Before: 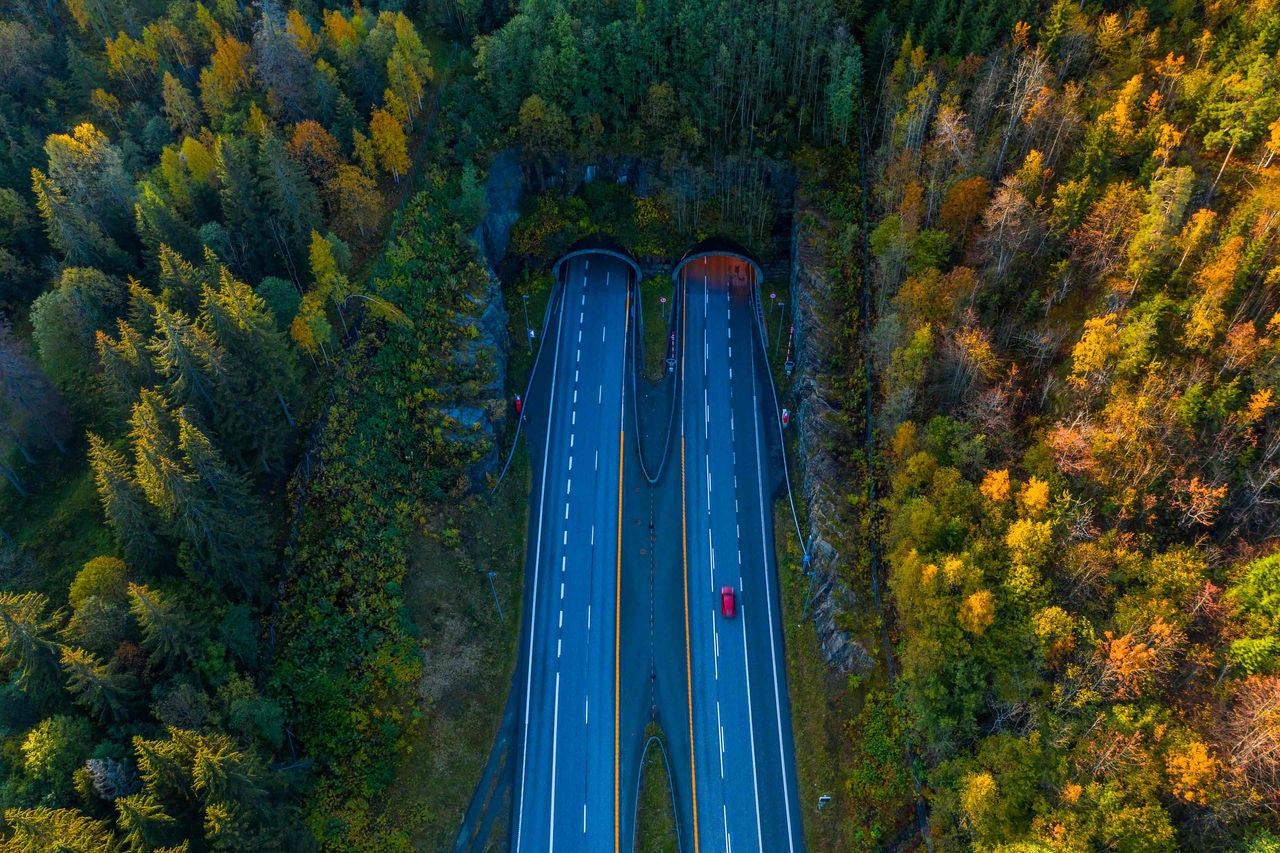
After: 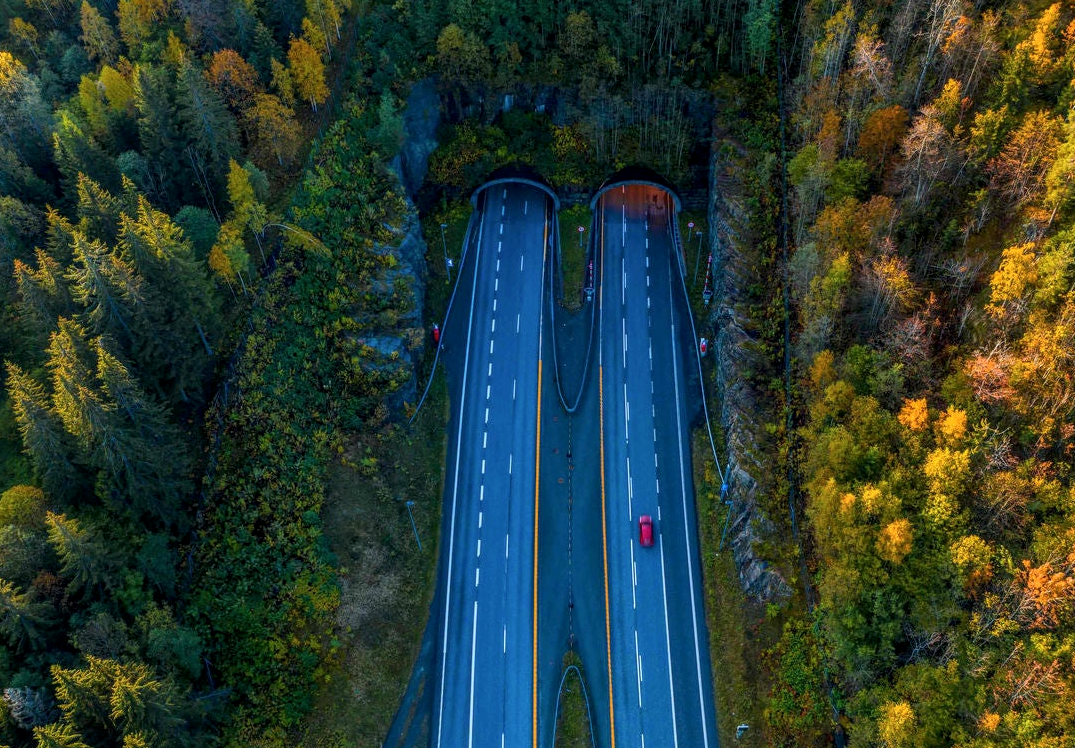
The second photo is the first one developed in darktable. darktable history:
crop: left 6.412%, top 8.381%, right 9.544%, bottom 3.852%
local contrast: on, module defaults
base curve: curves: ch0 [(0, 0) (0.297, 0.298) (1, 1)], preserve colors none
